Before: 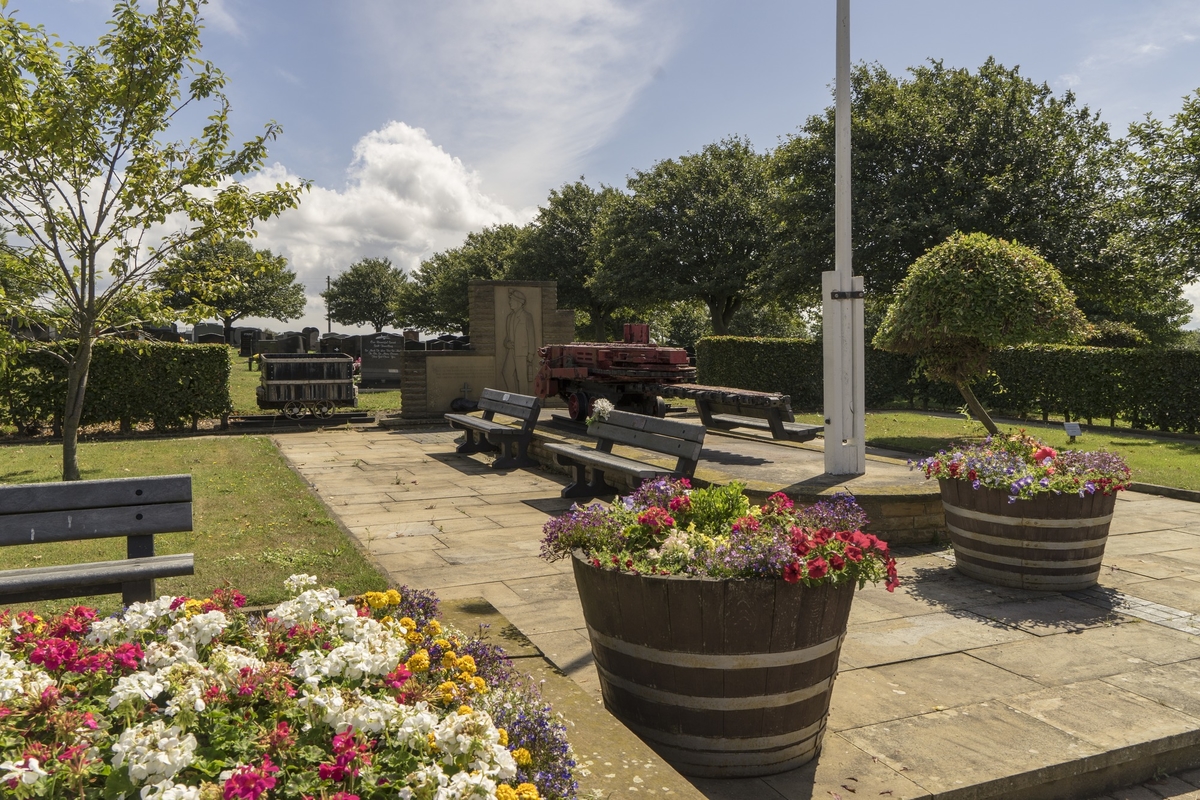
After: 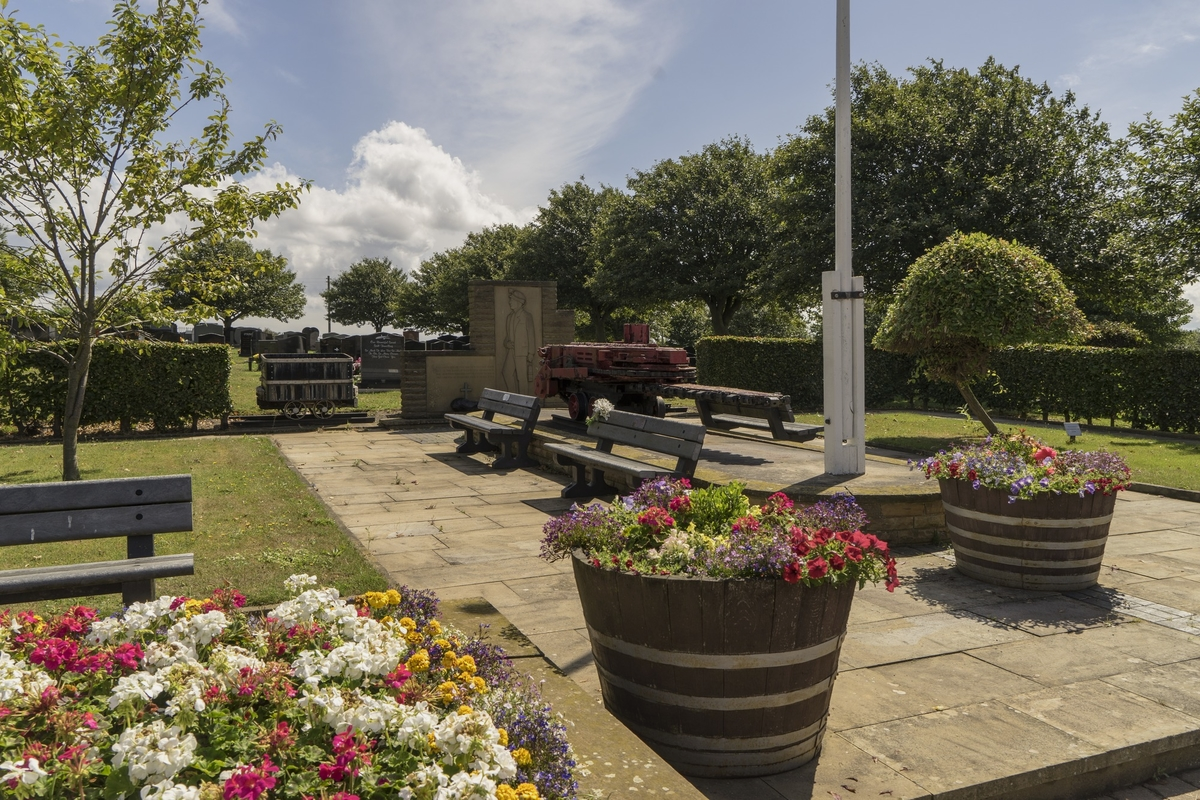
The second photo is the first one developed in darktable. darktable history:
exposure: exposure -0.156 EV, compensate highlight preservation false
